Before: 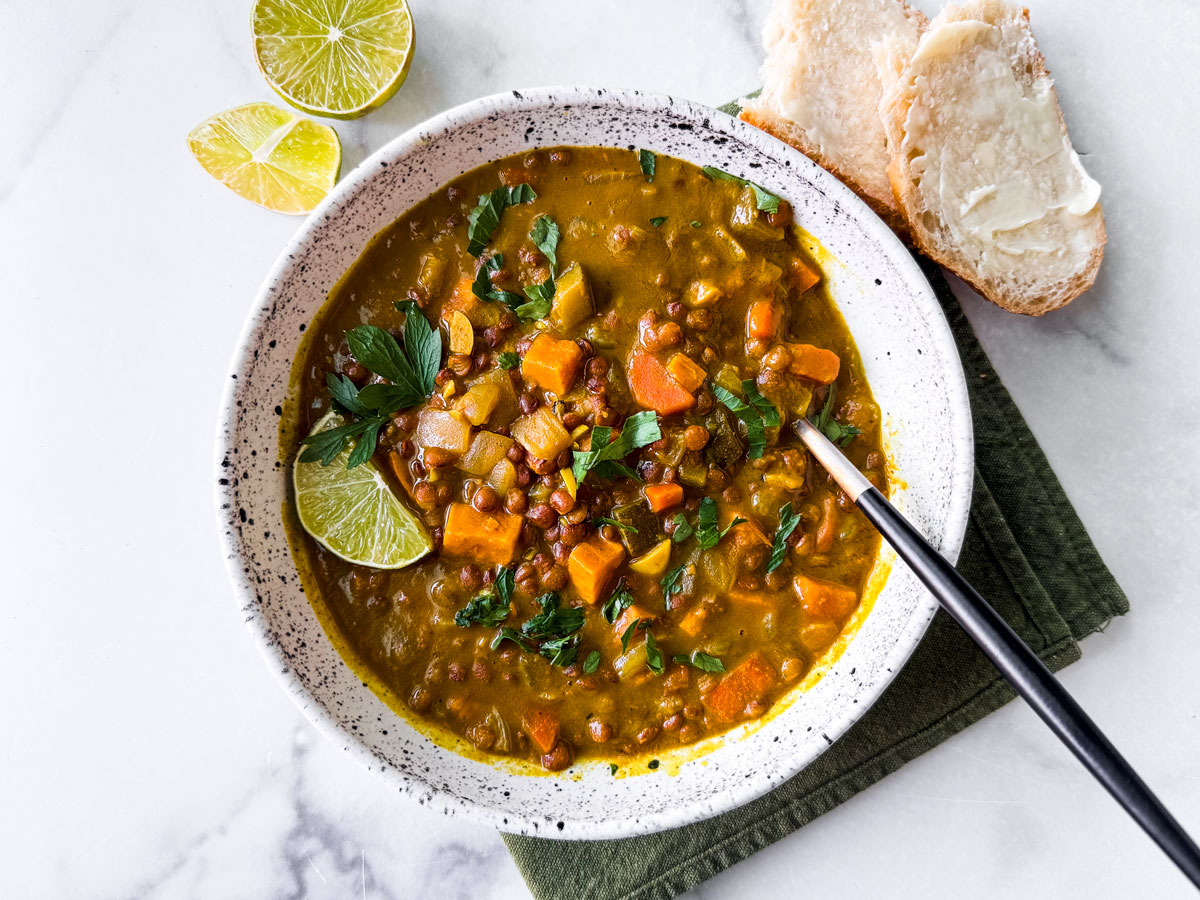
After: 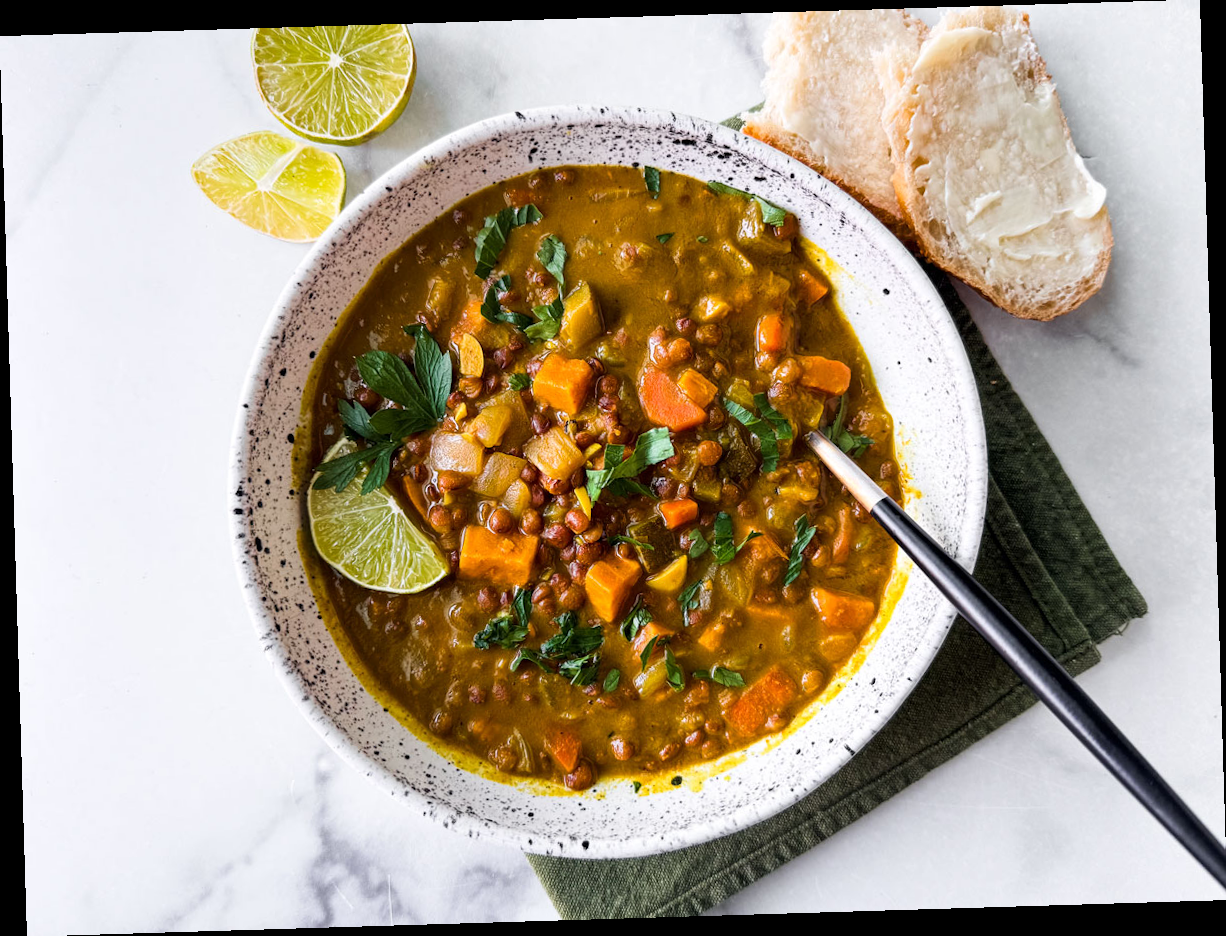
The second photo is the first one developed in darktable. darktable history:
tone equalizer: on, module defaults
rotate and perspective: rotation -1.75°, automatic cropping off
